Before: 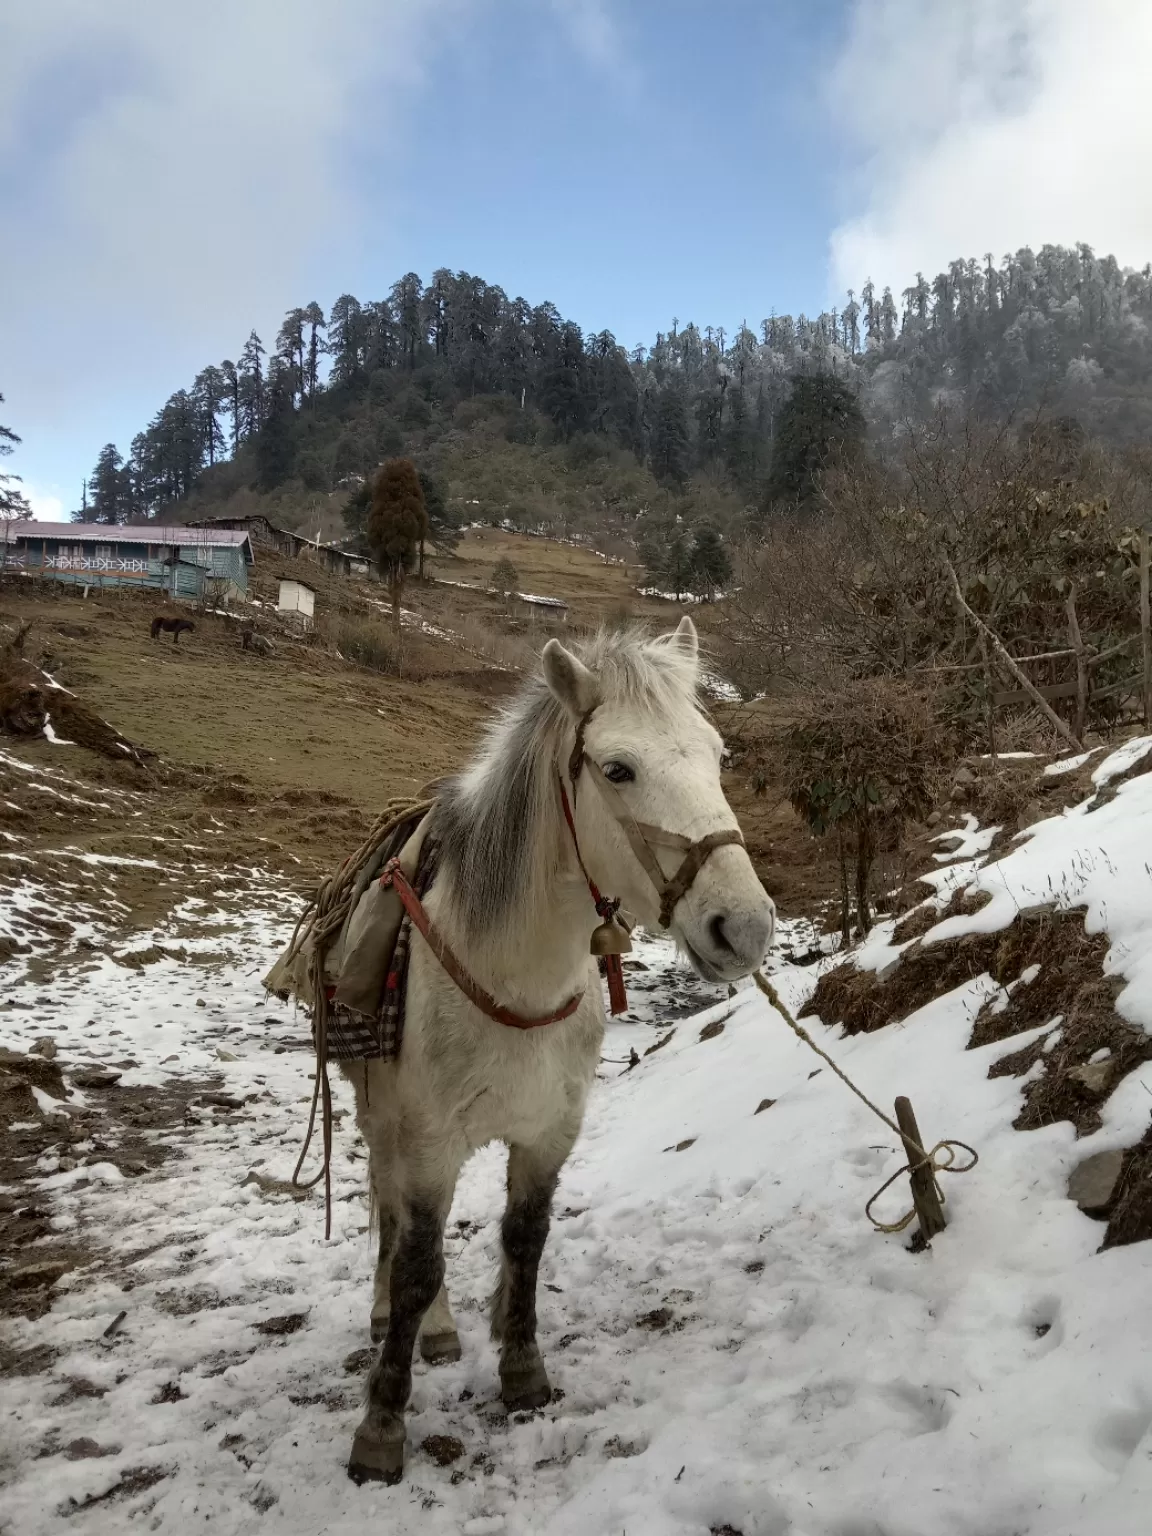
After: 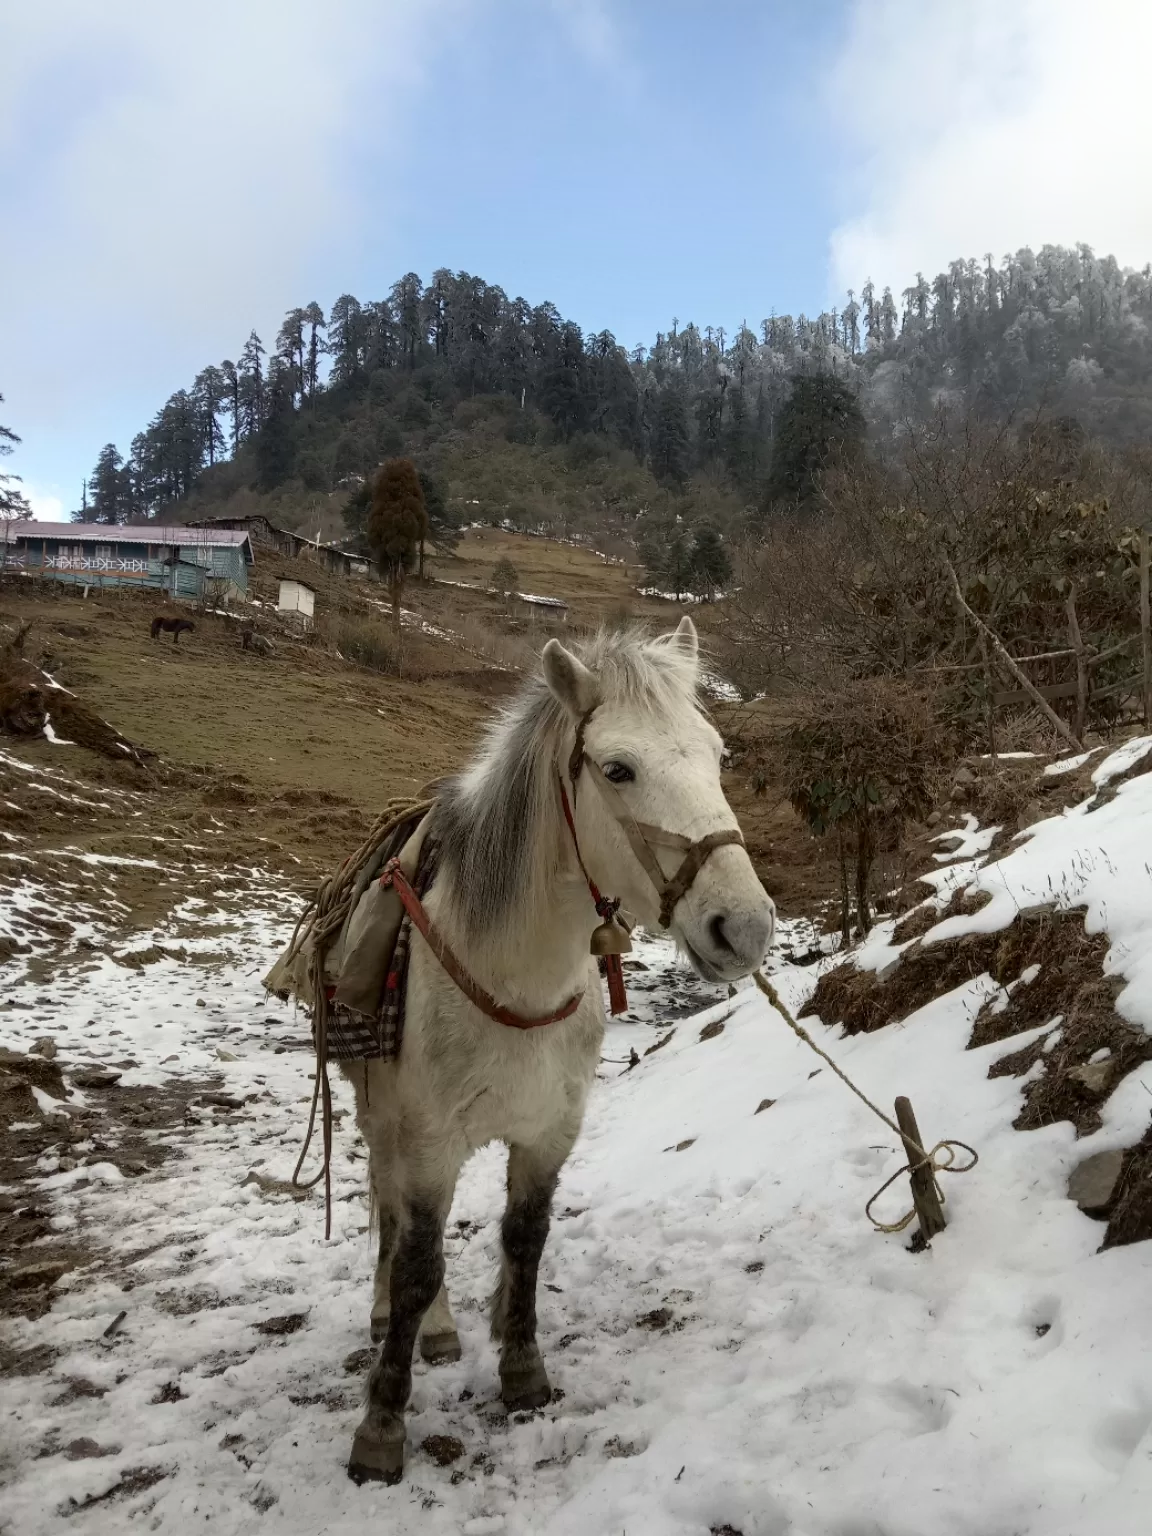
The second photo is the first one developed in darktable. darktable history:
shadows and highlights: shadows -40.93, highlights 63.97, soften with gaussian
